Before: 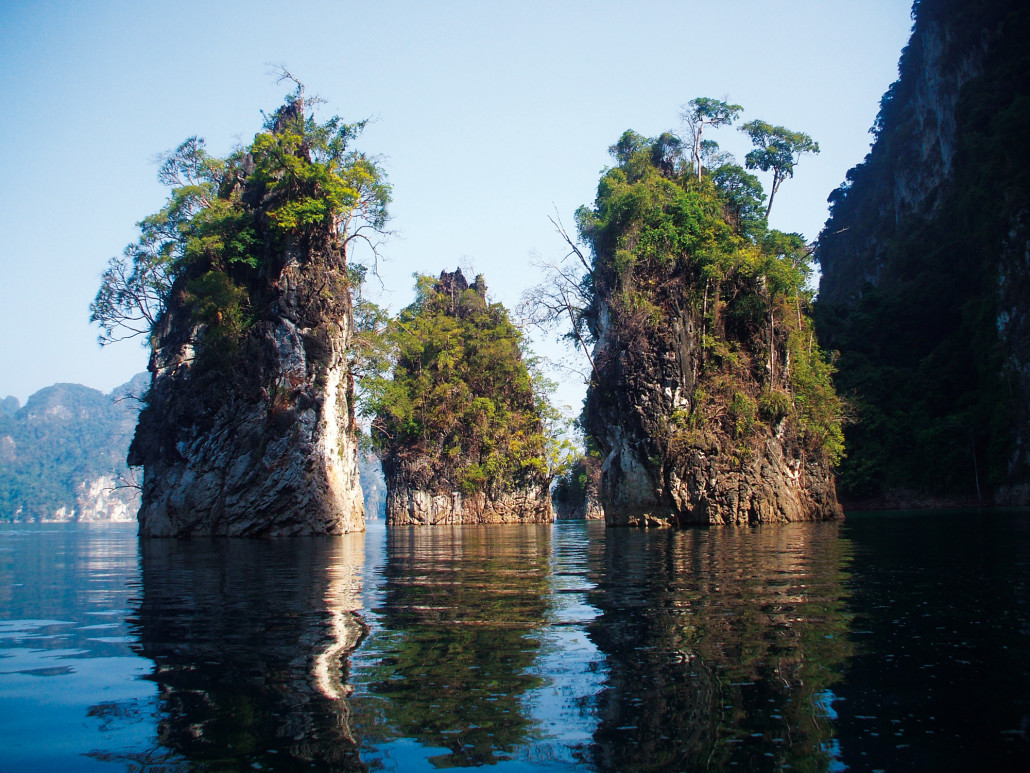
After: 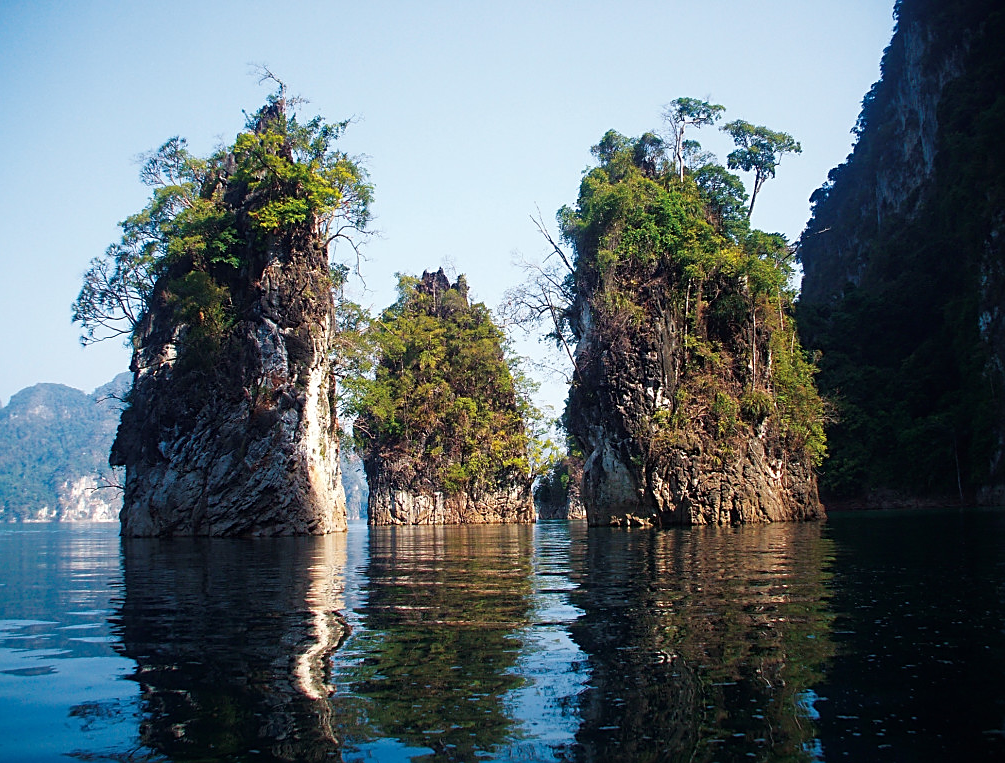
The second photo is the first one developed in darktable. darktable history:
sharpen: on, module defaults
crop and rotate: left 1.774%, right 0.633%, bottom 1.28%
